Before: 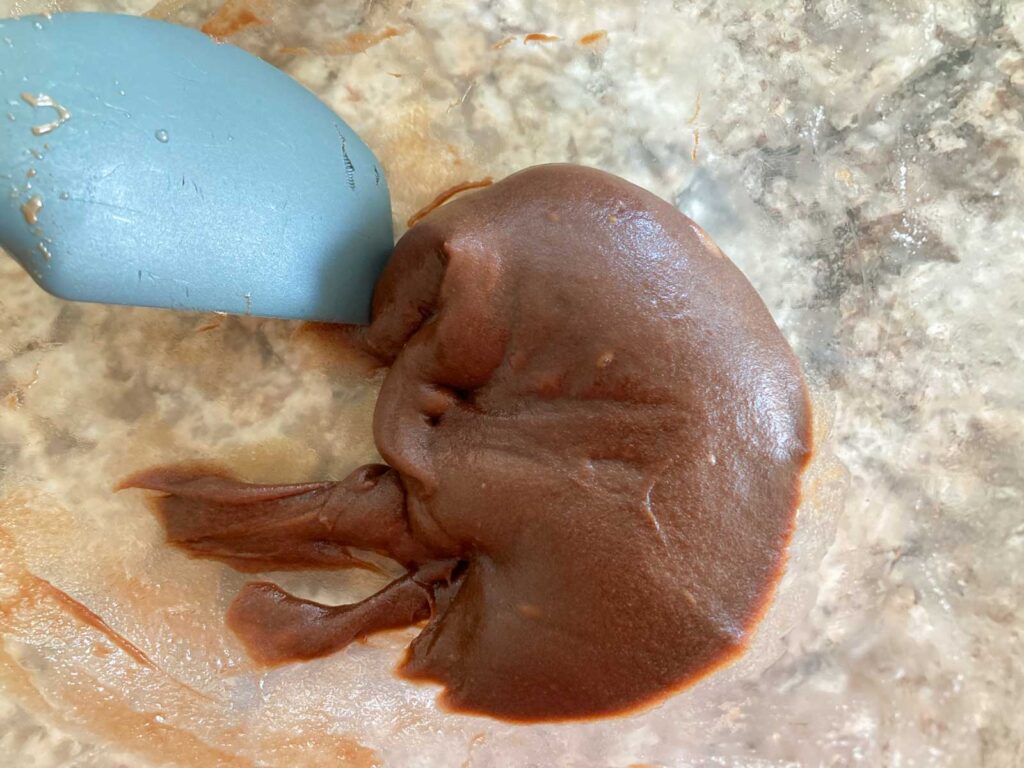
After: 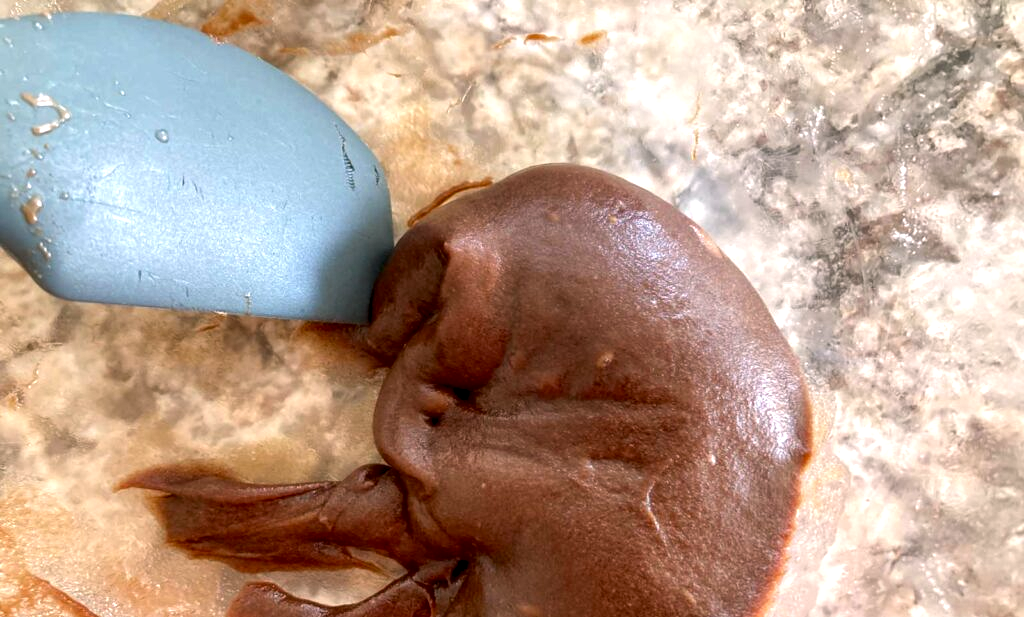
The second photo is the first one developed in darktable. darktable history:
exposure: exposure 0.202 EV, compensate highlight preservation false
color calibration: output R [1.063, -0.012, -0.003, 0], output B [-0.079, 0.047, 1, 0], illuminant same as pipeline (D50), adaptation XYZ, x 0.346, y 0.358, temperature 5010.98 K
crop: bottom 19.545%
local contrast: detail 150%
tone equalizer: on, module defaults
